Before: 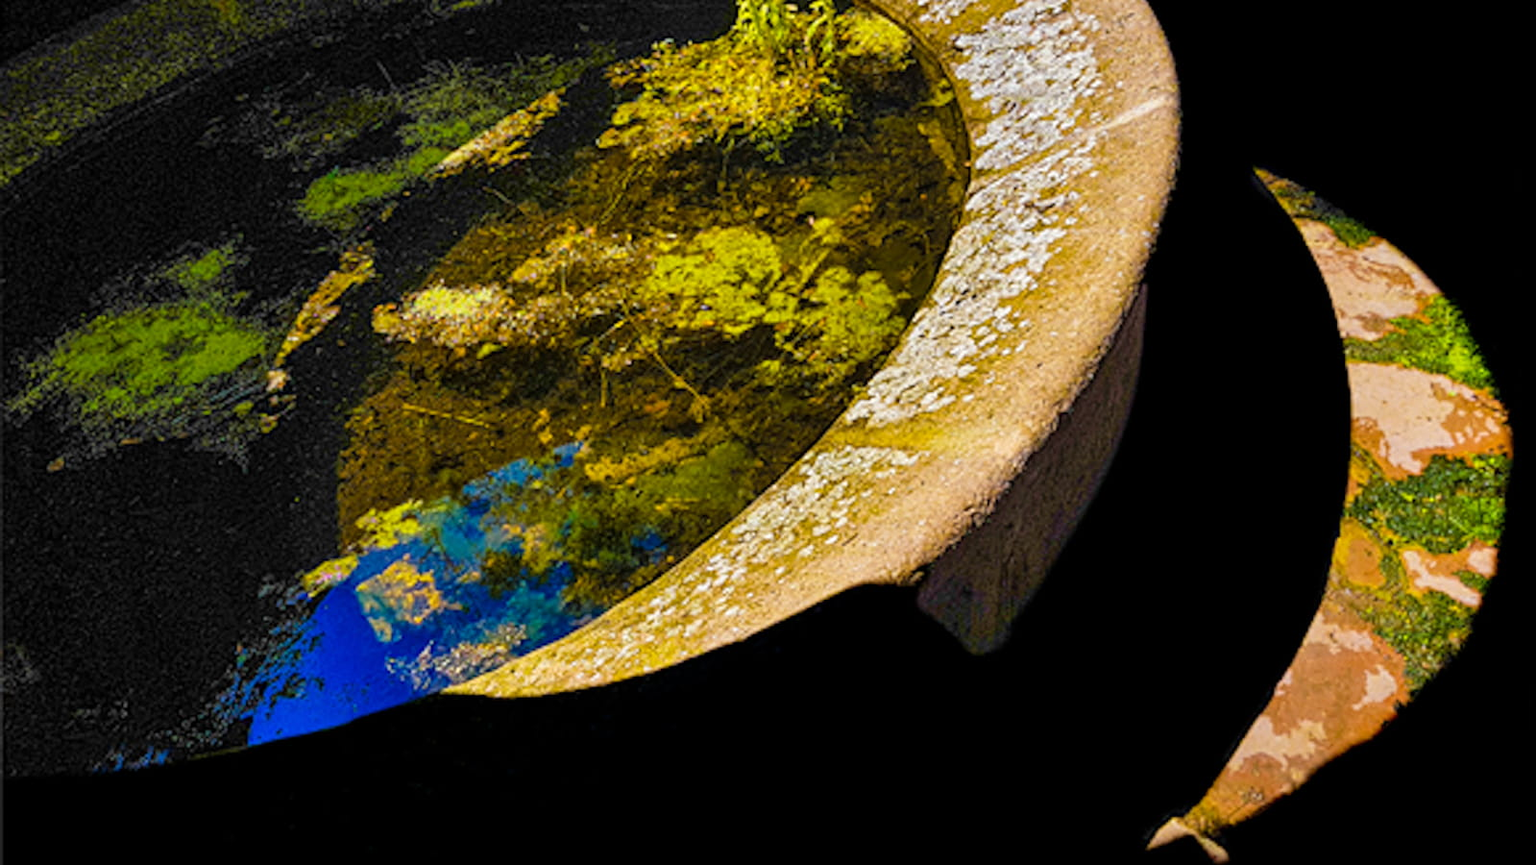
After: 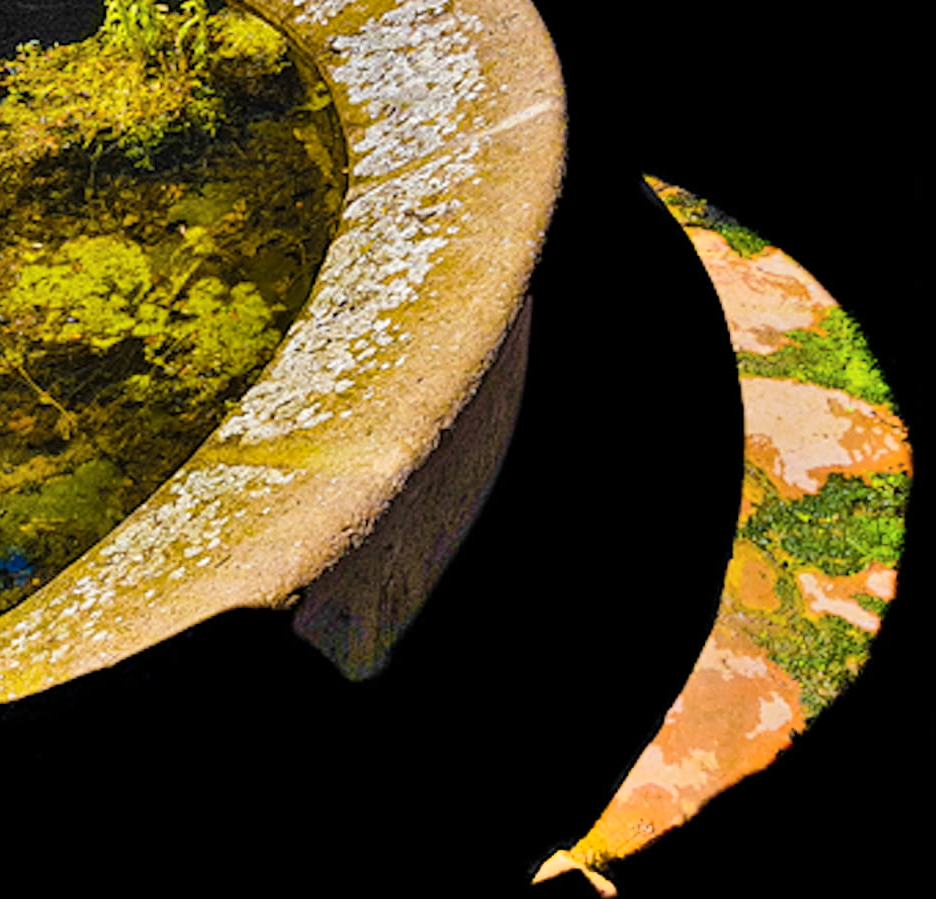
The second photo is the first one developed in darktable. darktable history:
shadows and highlights: low approximation 0.01, soften with gaussian
crop: left 41.402%
